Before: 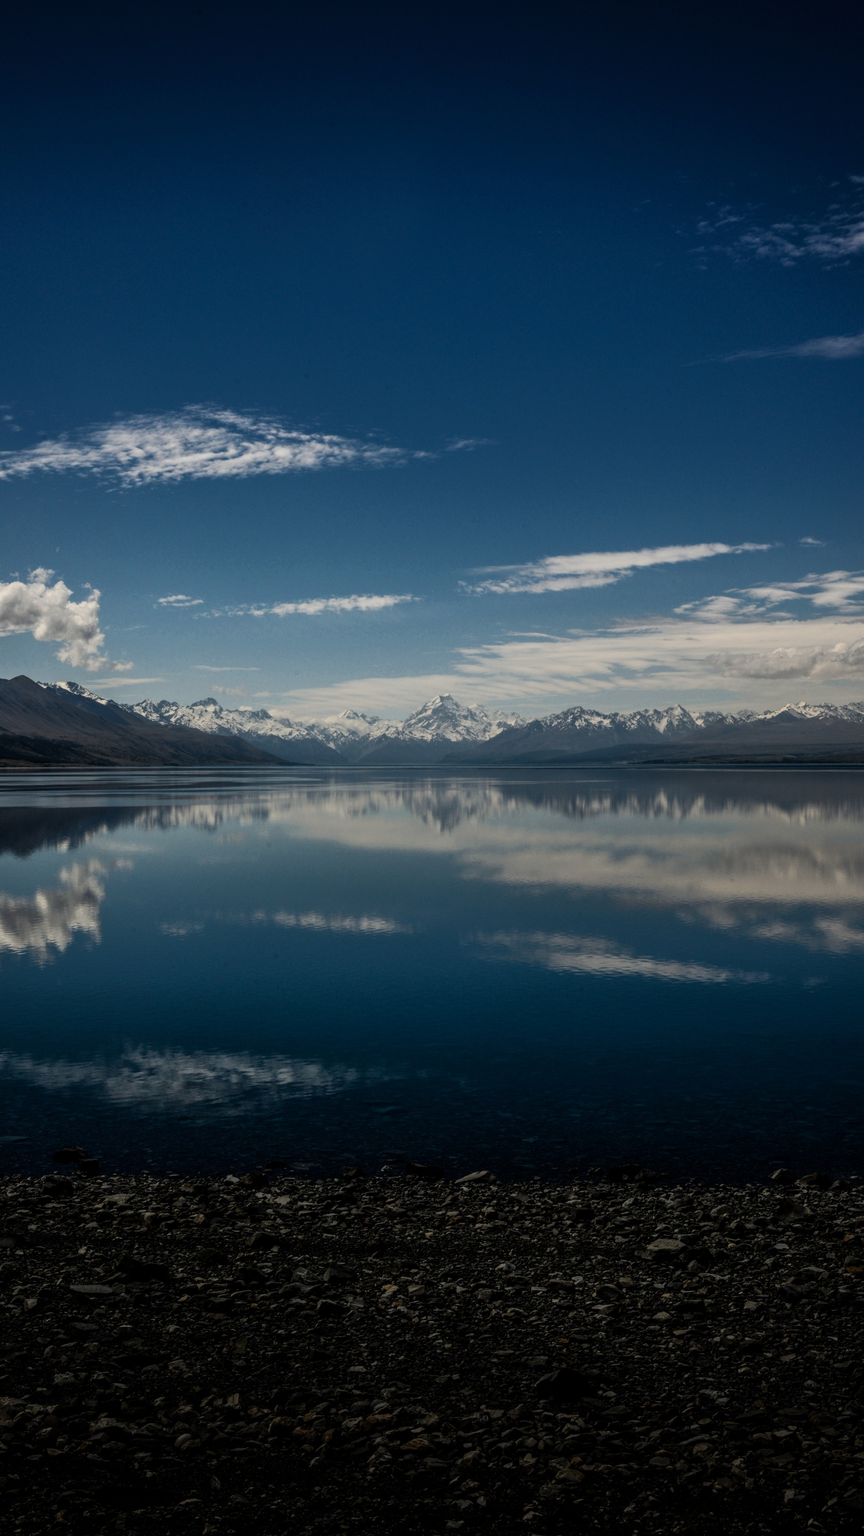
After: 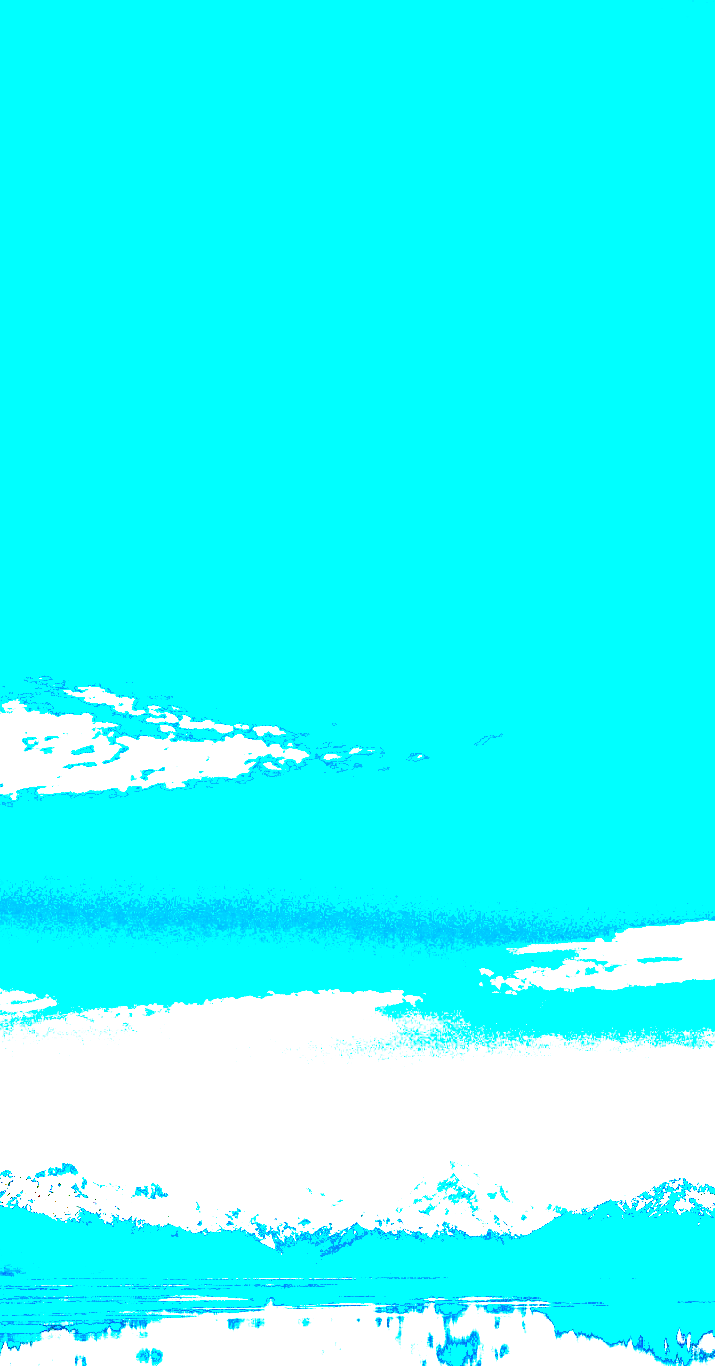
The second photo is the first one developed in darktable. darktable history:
exposure: black level correction 0.099, exposure 3.025 EV, compensate highlight preservation false
crop: left 19.747%, right 30.563%, bottom 46.634%
contrast brightness saturation: brightness -0.251, saturation 0.203
